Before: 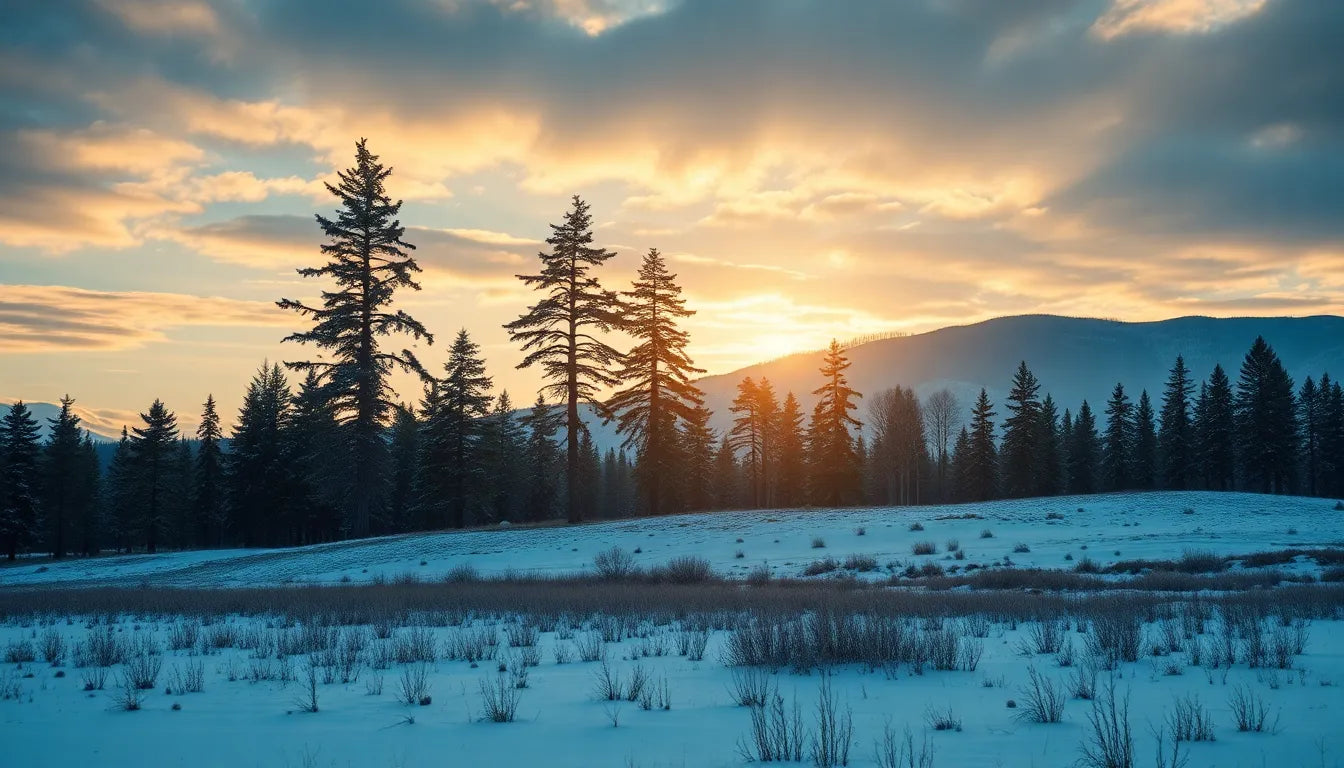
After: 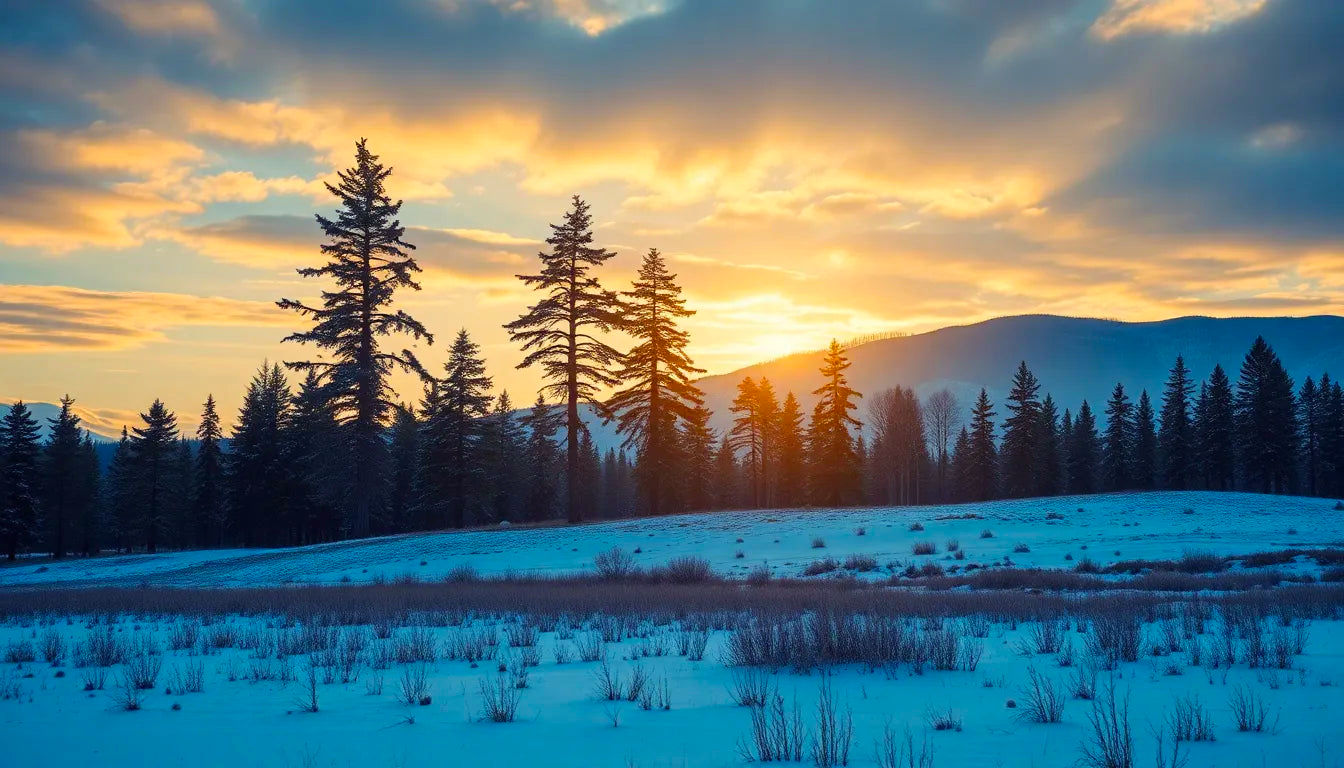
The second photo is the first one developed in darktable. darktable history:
color balance rgb: shadows lift › chroma 6.428%, shadows lift › hue 305.21°, linear chroma grading › global chroma 6.745%, perceptual saturation grading › global saturation 19.831%, global vibrance 20%
